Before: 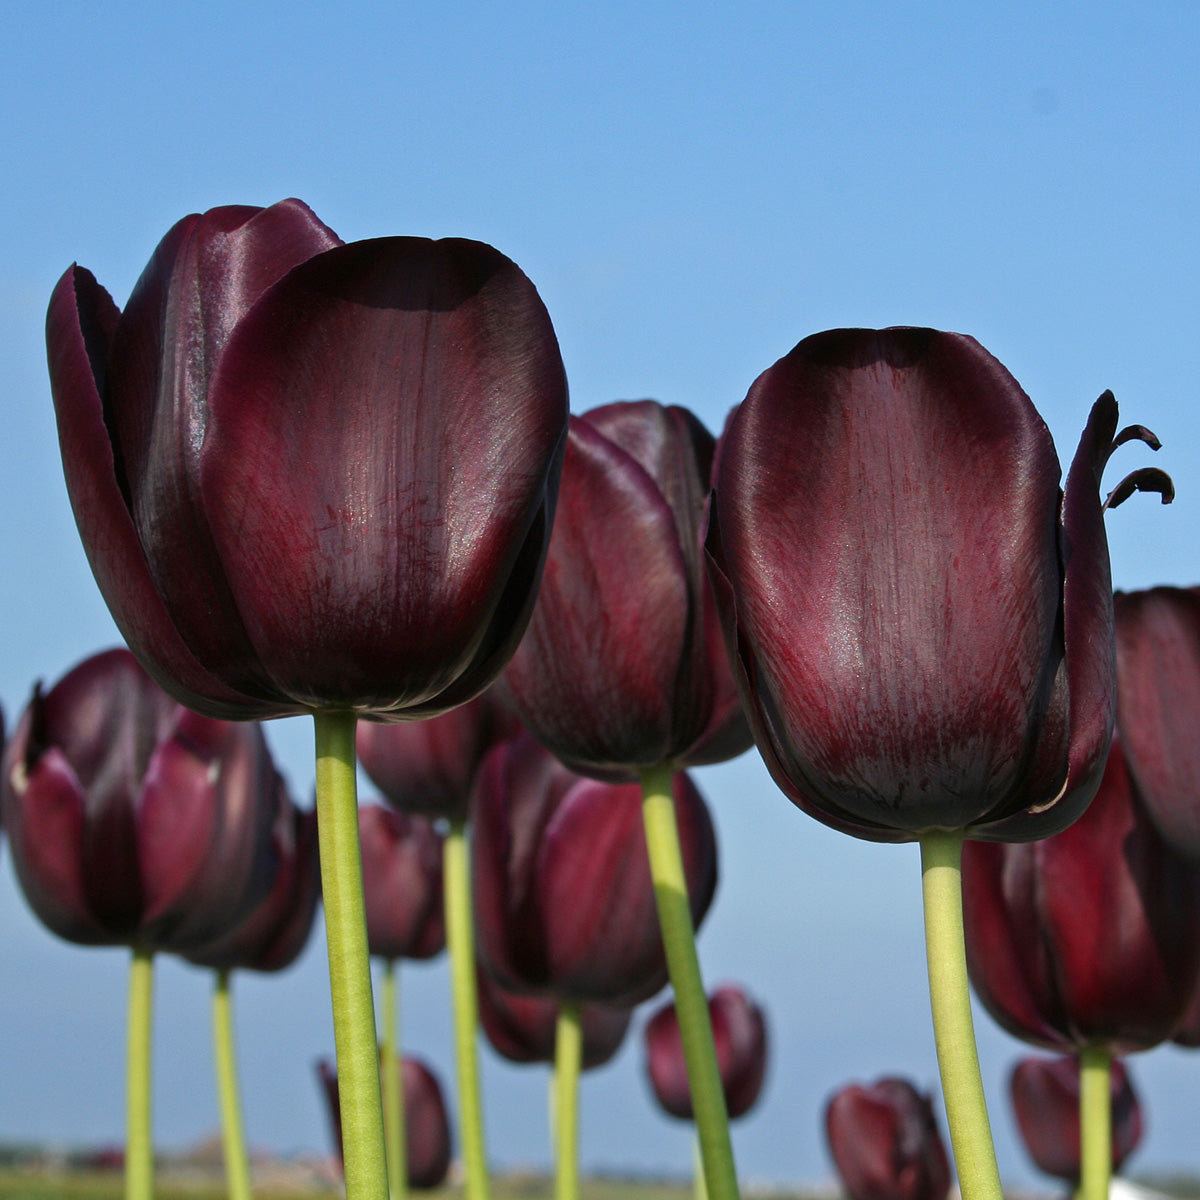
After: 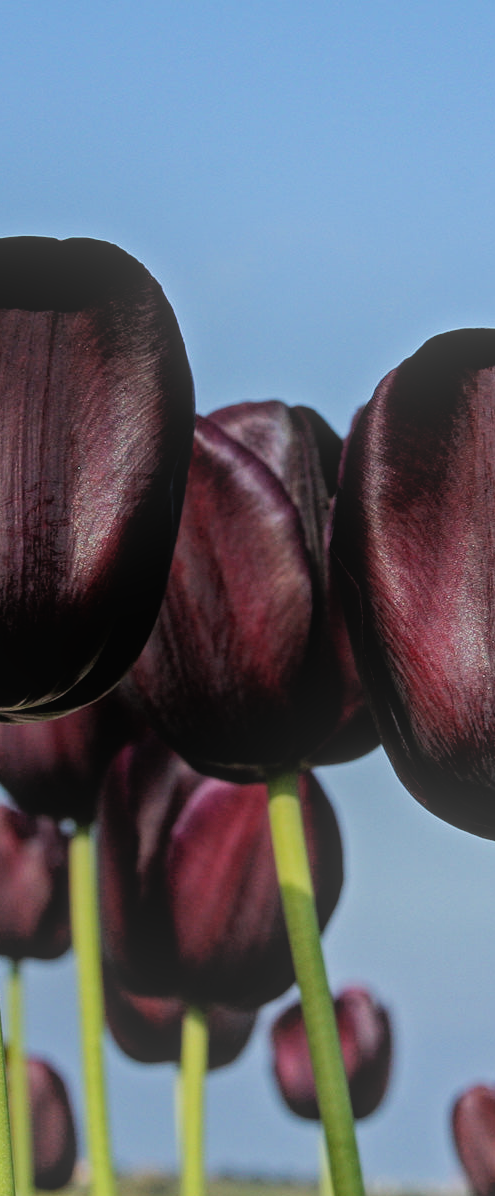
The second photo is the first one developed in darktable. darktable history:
crop: left 31.194%, right 27.433%
filmic rgb: black relative exposure -4.97 EV, white relative exposure 3.95 EV, hardness 2.87, contrast 1.383
local contrast: highlights 72%, shadows 8%, midtone range 0.197
tone equalizer: edges refinement/feathering 500, mask exposure compensation -1.57 EV, preserve details no
